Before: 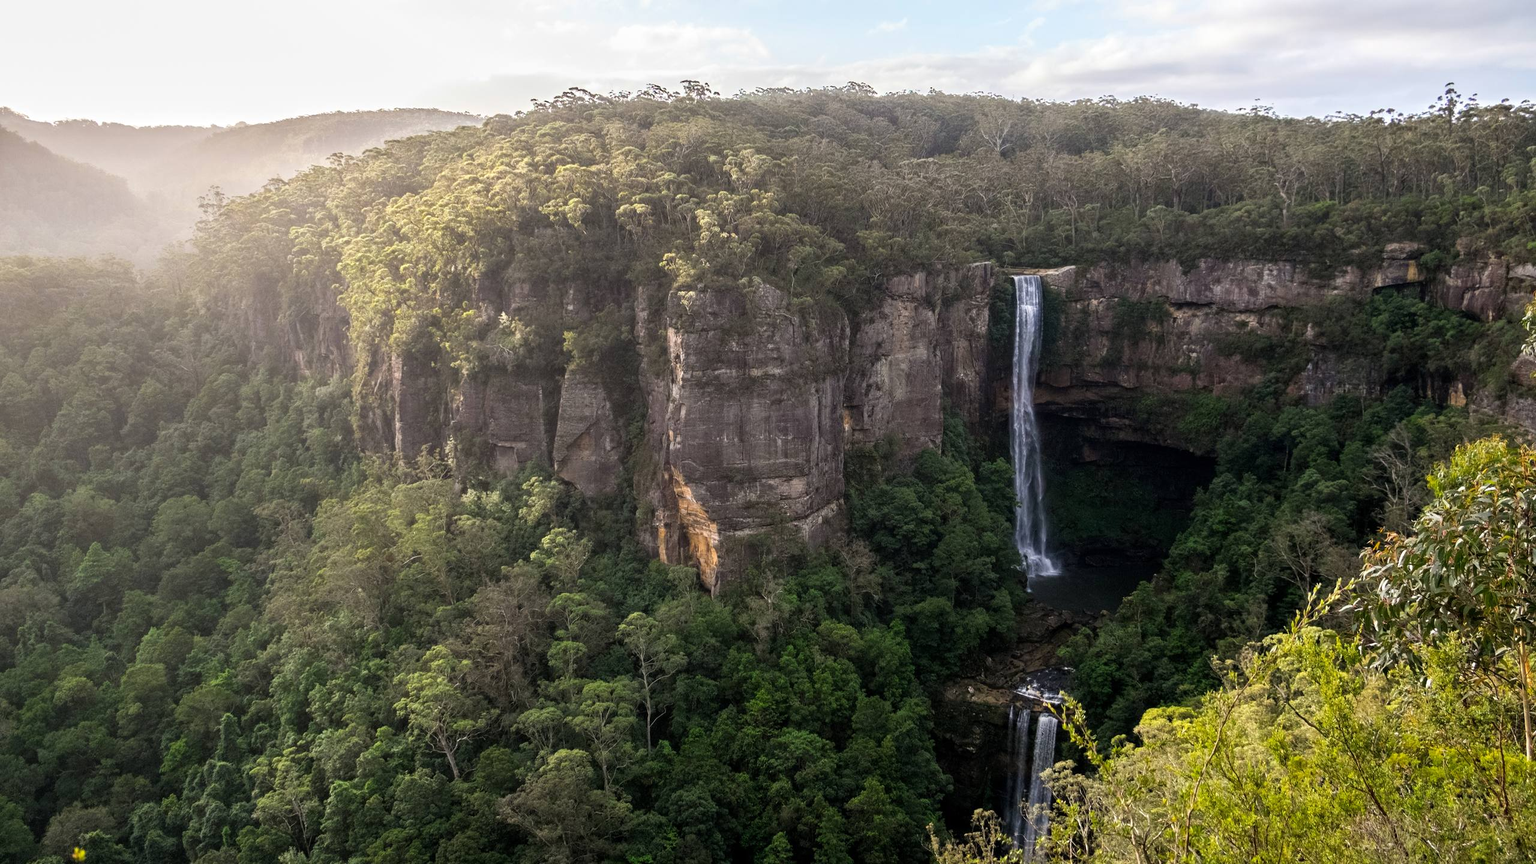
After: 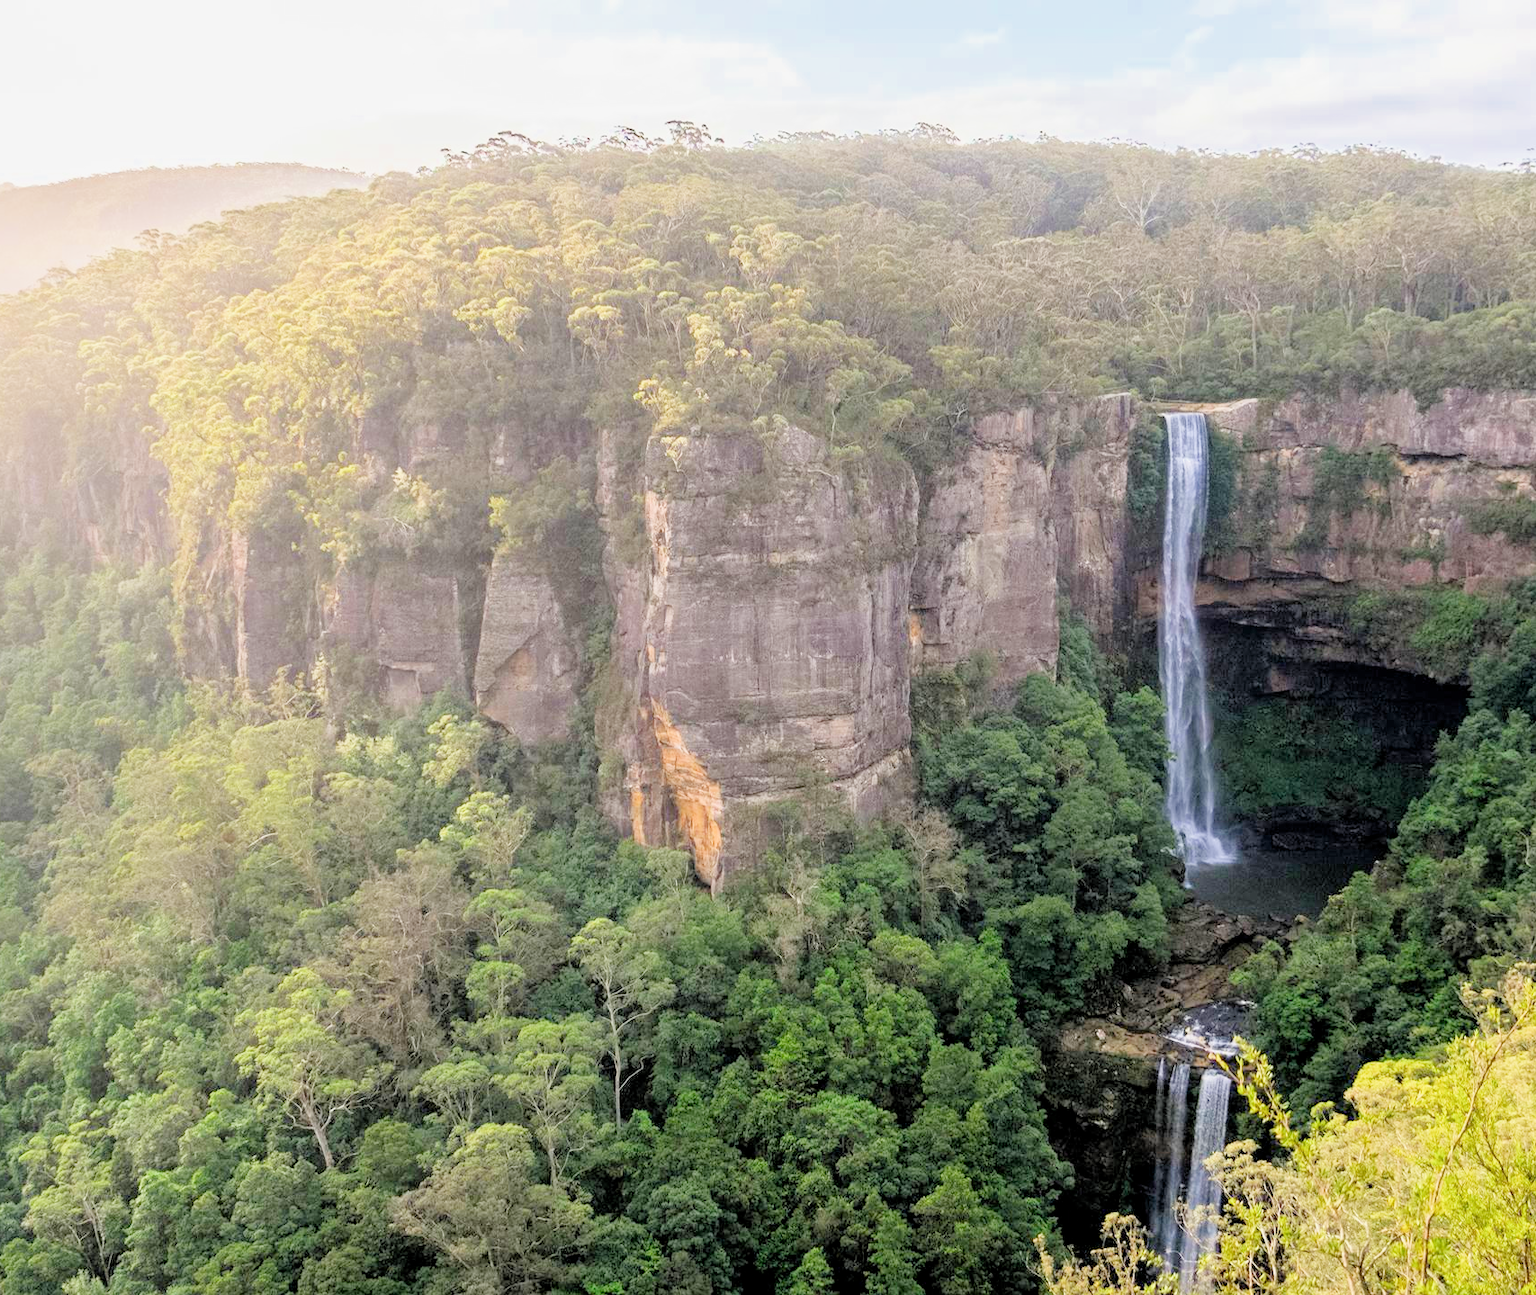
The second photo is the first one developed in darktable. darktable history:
crop and rotate: left 15.446%, right 17.836%
filmic rgb: middle gray luminance 3.44%, black relative exposure -5.92 EV, white relative exposure 6.33 EV, threshold 6 EV, dynamic range scaling 22.4%, target black luminance 0%, hardness 2.33, latitude 45.85%, contrast 0.78, highlights saturation mix 100%, shadows ↔ highlights balance 0.033%, add noise in highlights 0, preserve chrominance max RGB, color science v3 (2019), use custom middle-gray values true, iterations of high-quality reconstruction 0, contrast in highlights soft, enable highlight reconstruction true
